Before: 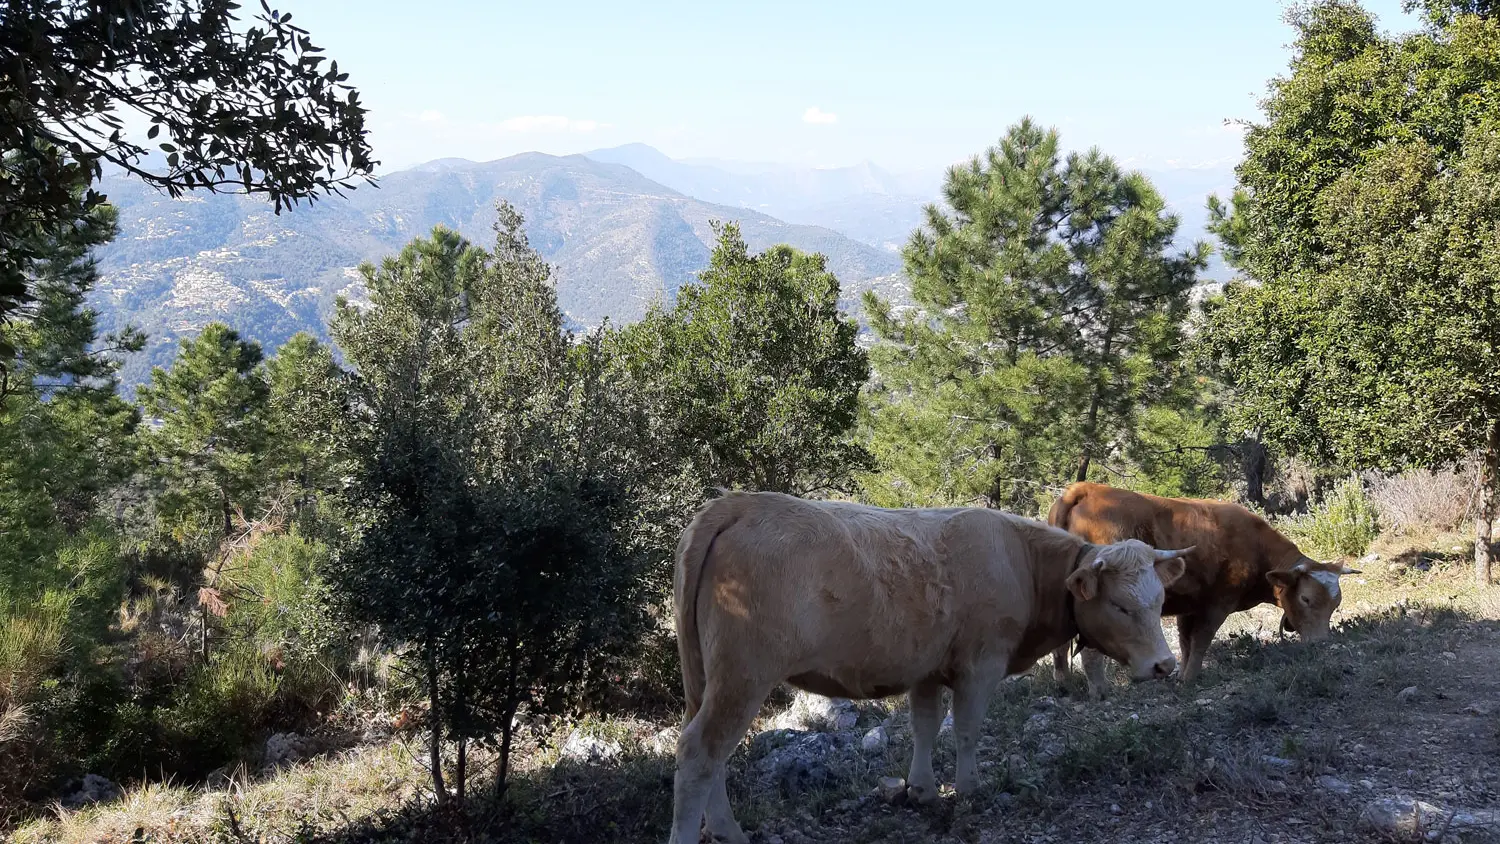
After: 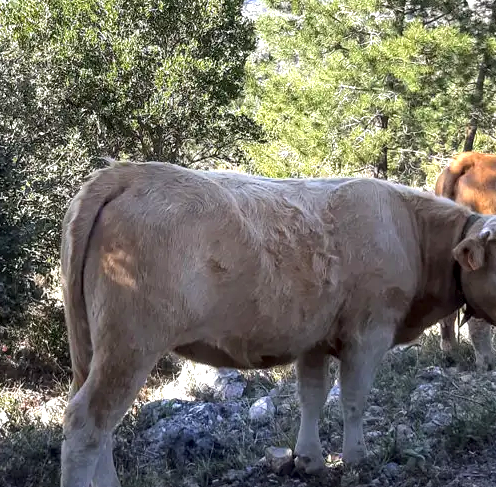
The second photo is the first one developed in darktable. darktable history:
crop: left 40.878%, top 39.176%, right 25.993%, bottom 3.081%
exposure: exposure 1 EV, compensate highlight preservation false
local contrast: on, module defaults
